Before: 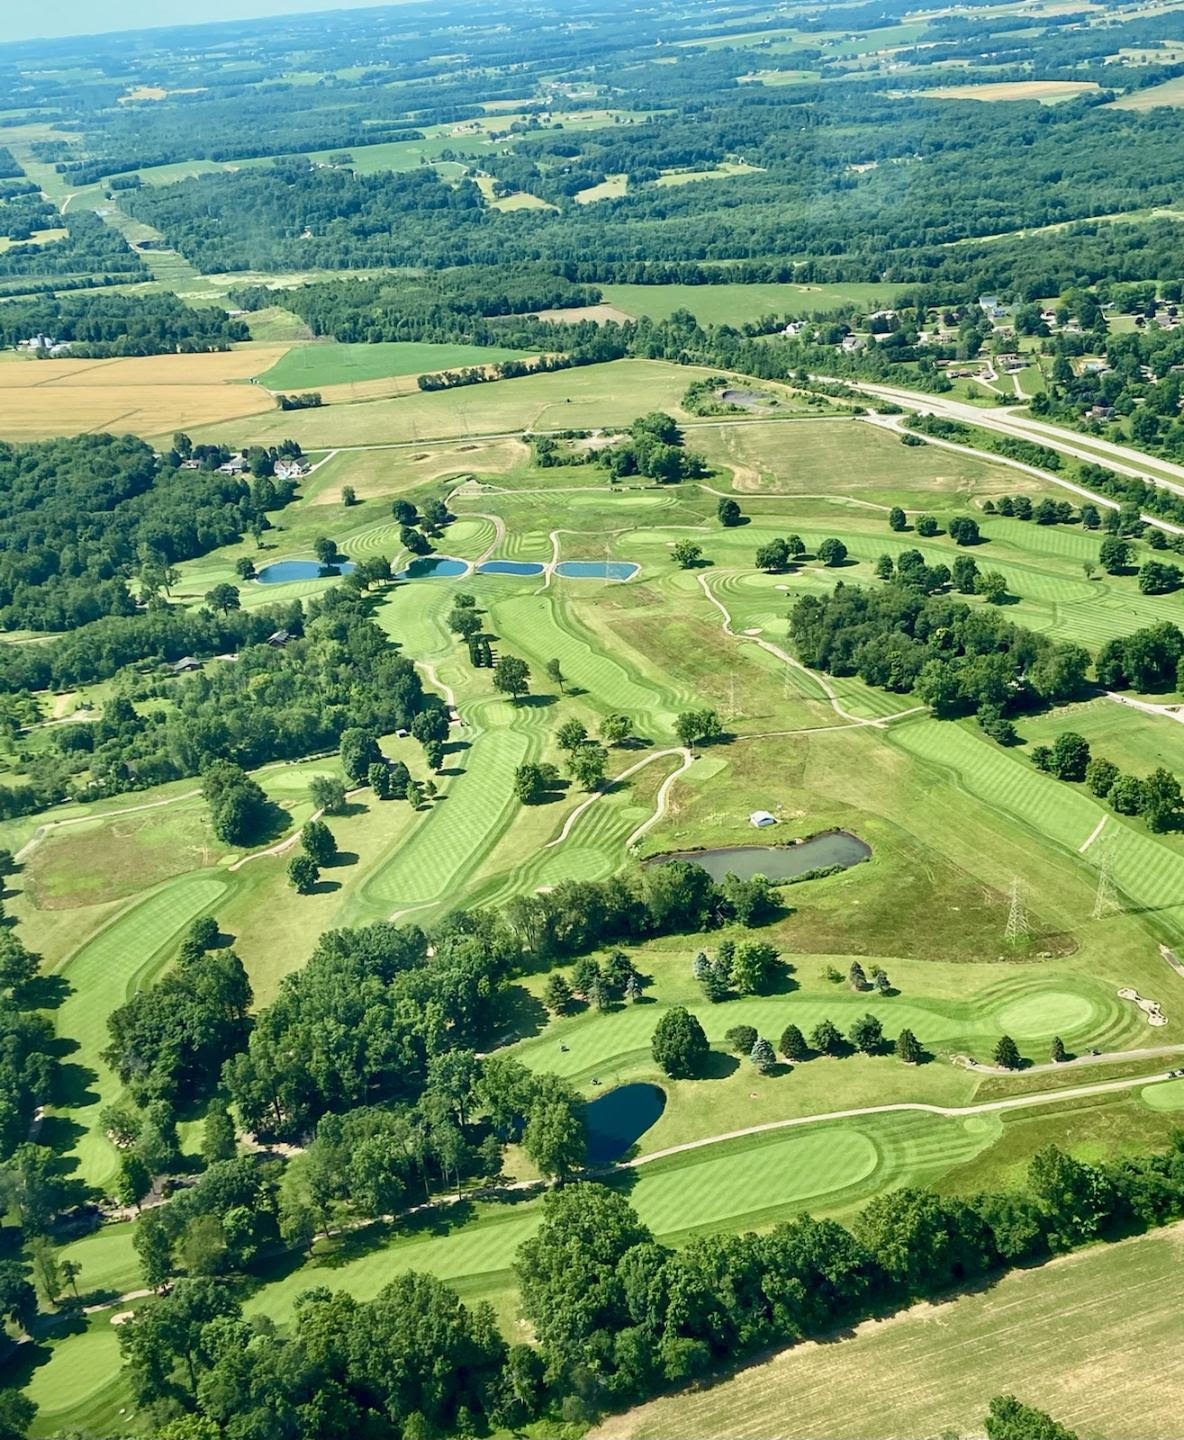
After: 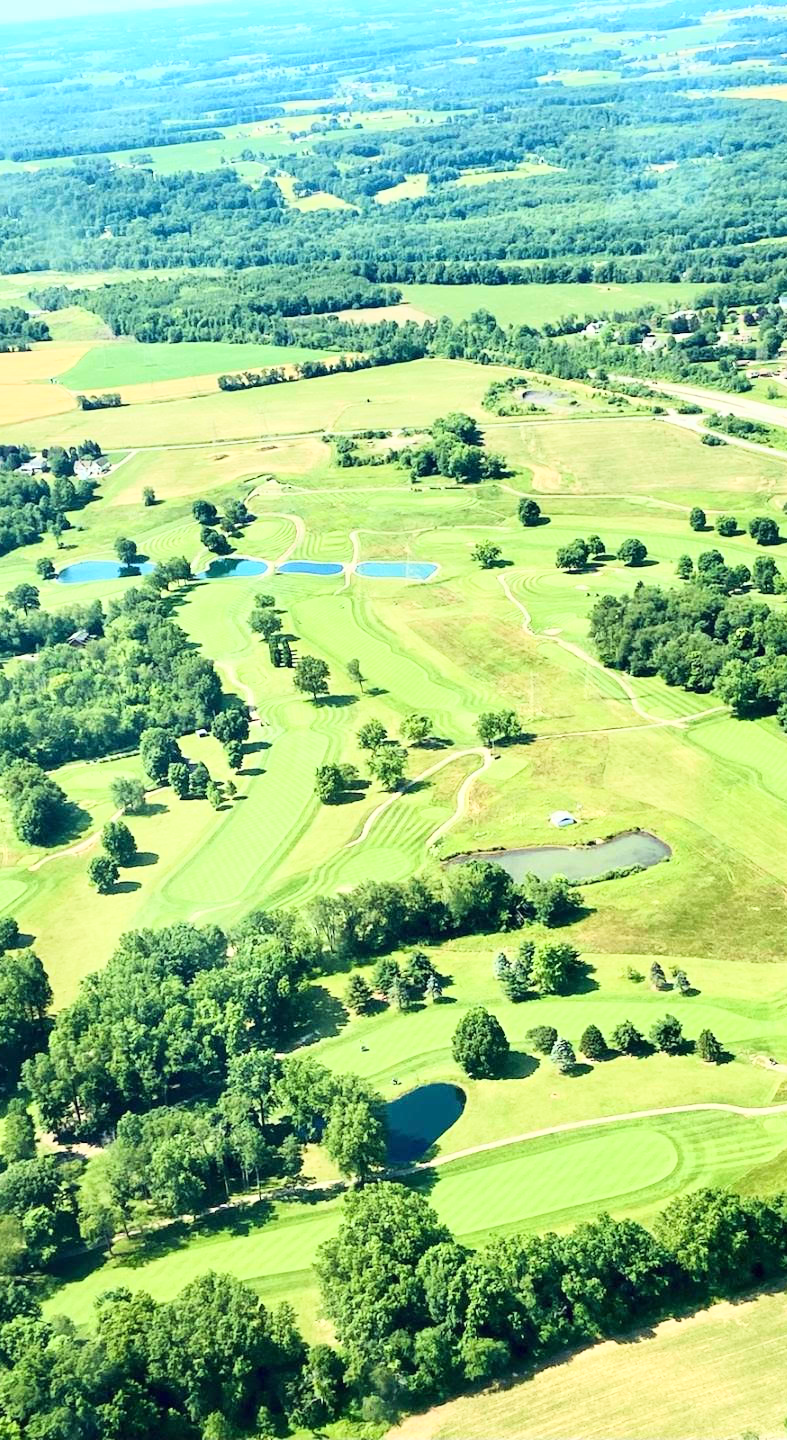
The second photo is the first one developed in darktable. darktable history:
base curve: curves: ch0 [(0, 0) (0.018, 0.026) (0.143, 0.37) (0.33, 0.731) (0.458, 0.853) (0.735, 0.965) (0.905, 0.986) (1, 1)]
crop: left 16.899%, right 16.556%
